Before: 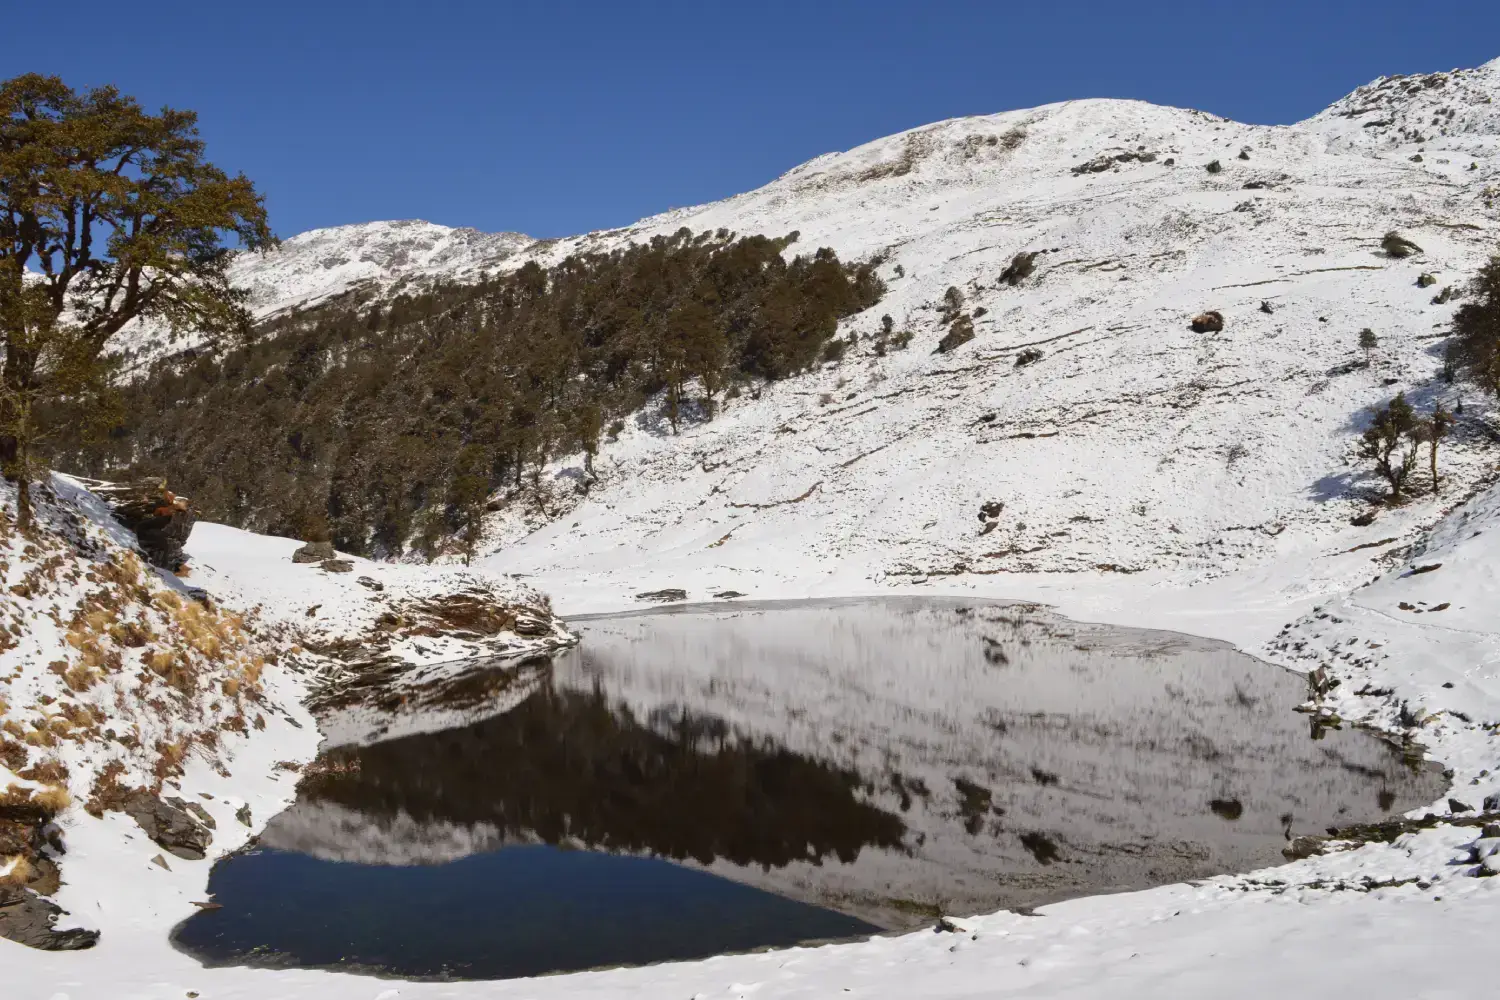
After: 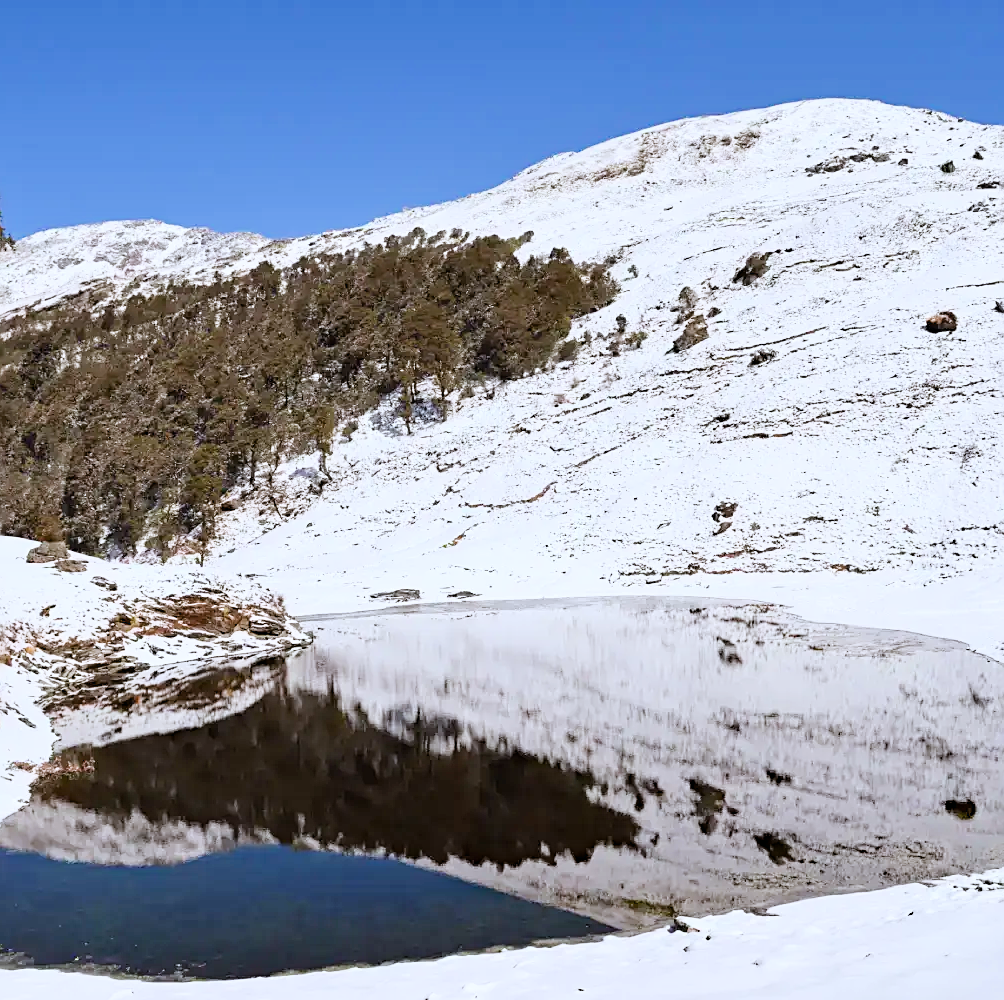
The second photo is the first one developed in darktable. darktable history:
haze removal: compatibility mode true, adaptive false
levels: levels [0, 0.492, 0.984]
crop and rotate: left 17.746%, right 15.304%
filmic rgb: black relative exposure -7.65 EV, white relative exposure 4.56 EV, hardness 3.61, contrast 1.049
sharpen: on, module defaults
exposure: black level correction 0.002, exposure 1.307 EV, compensate highlight preservation false
color correction: highlights a* -0.794, highlights b* -9.58
